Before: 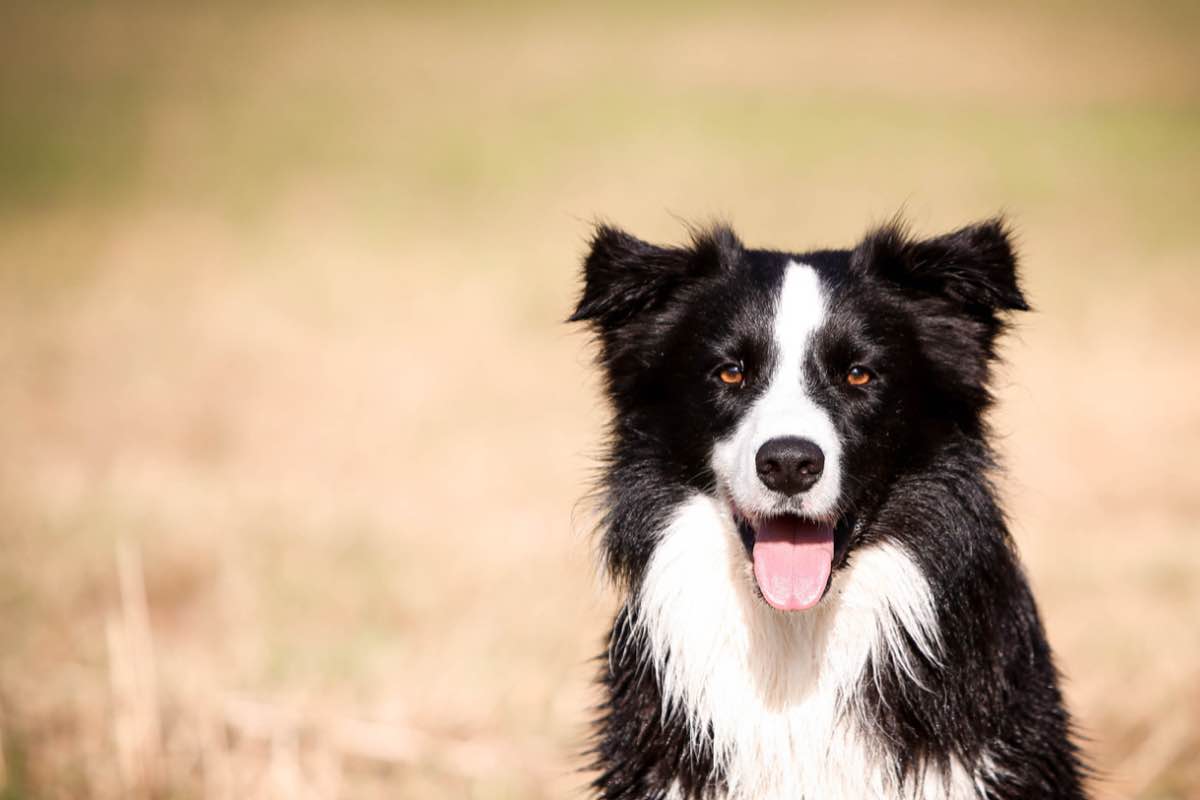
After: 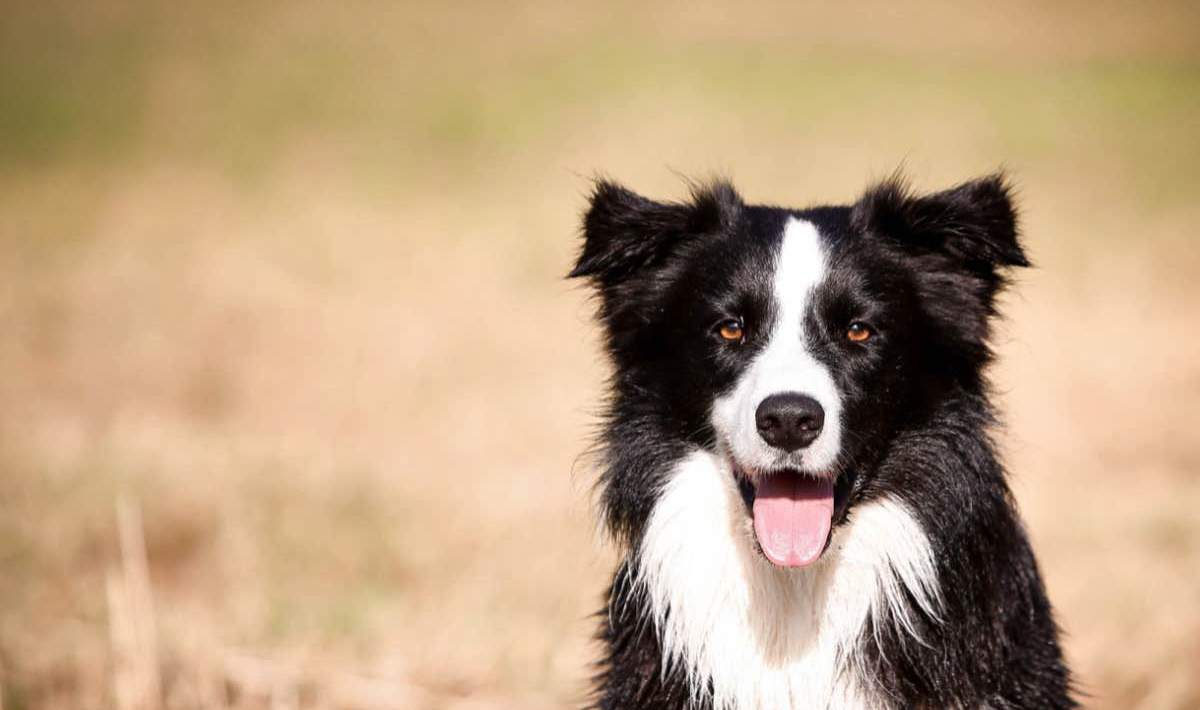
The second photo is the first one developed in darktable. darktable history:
crop and rotate: top 5.609%, bottom 5.609%
shadows and highlights: soften with gaussian
